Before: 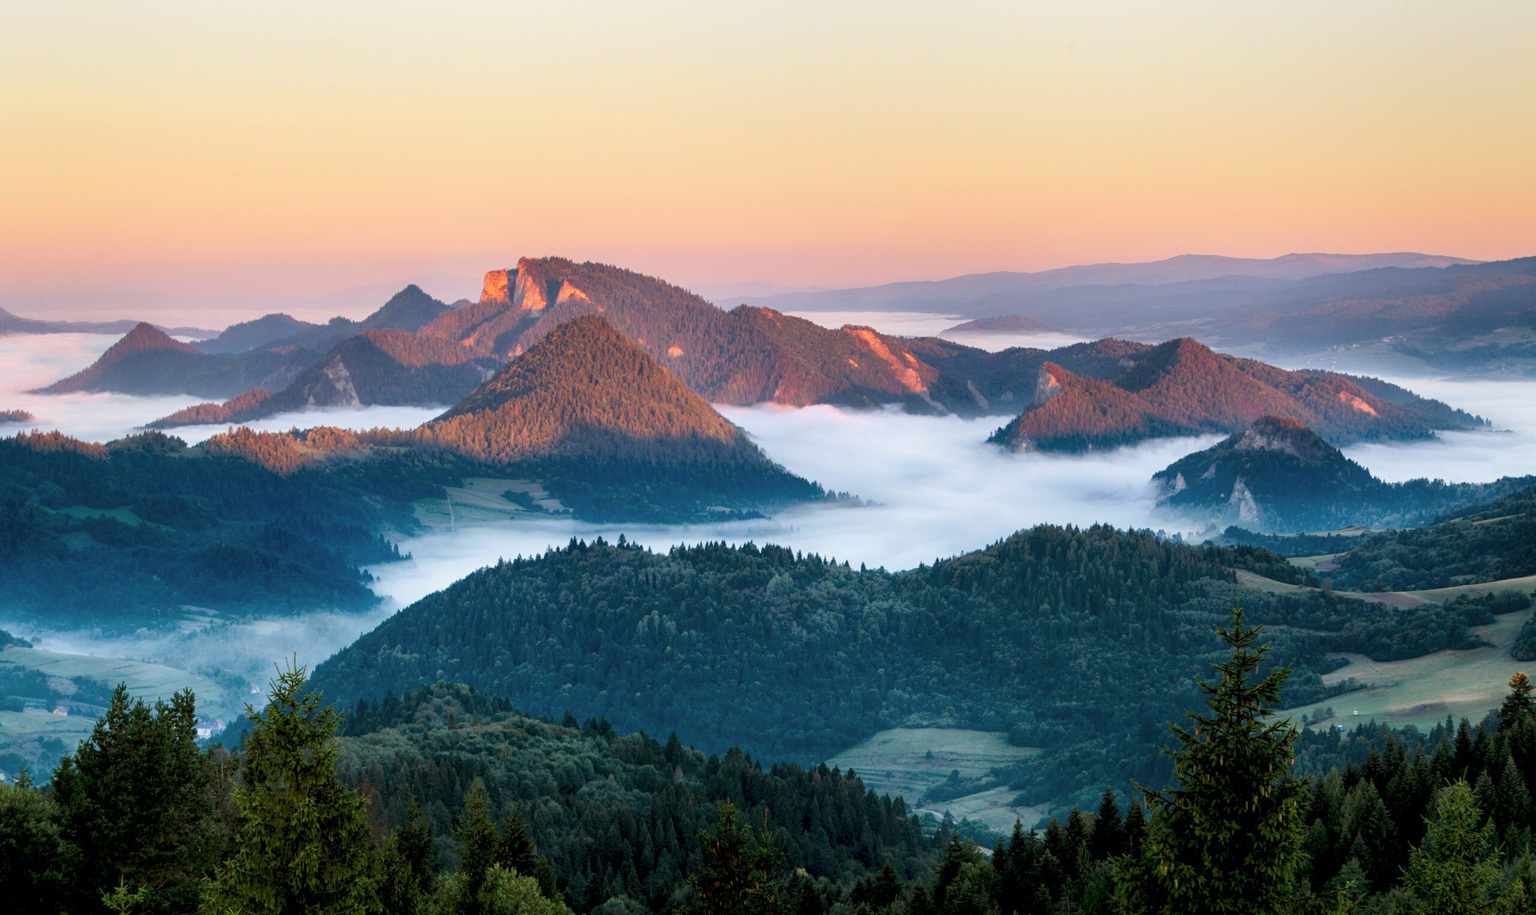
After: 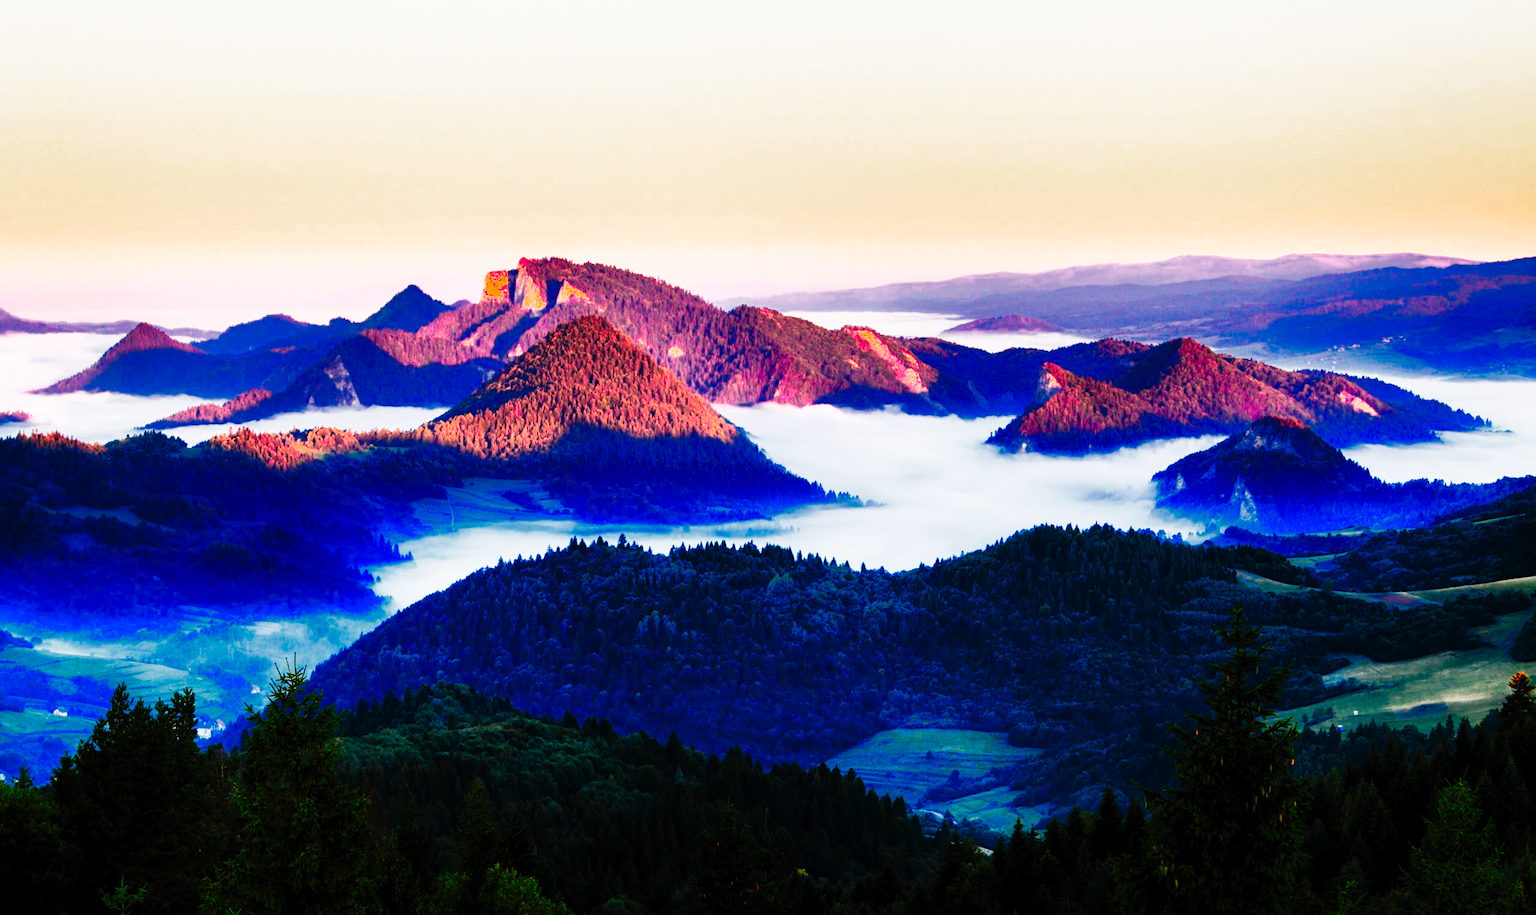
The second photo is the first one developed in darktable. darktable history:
color zones: curves: ch0 [(0, 0.553) (0.123, 0.58) (0.23, 0.419) (0.468, 0.155) (0.605, 0.132) (0.723, 0.063) (0.833, 0.172) (0.921, 0.468)]; ch1 [(0.025, 0.645) (0.229, 0.584) (0.326, 0.551) (0.537, 0.446) (0.599, 0.911) (0.708, 1) (0.805, 0.944)]; ch2 [(0.086, 0.468) (0.254, 0.464) (0.638, 0.564) (0.702, 0.592) (0.768, 0.564)]
tone curve: curves: ch0 [(0, 0) (0.003, 0.01) (0.011, 0.01) (0.025, 0.011) (0.044, 0.014) (0.069, 0.018) (0.1, 0.022) (0.136, 0.026) (0.177, 0.035) (0.224, 0.051) (0.277, 0.085) (0.335, 0.158) (0.399, 0.299) (0.468, 0.457) (0.543, 0.634) (0.623, 0.801) (0.709, 0.904) (0.801, 0.963) (0.898, 0.986) (1, 1)], preserve colors none
